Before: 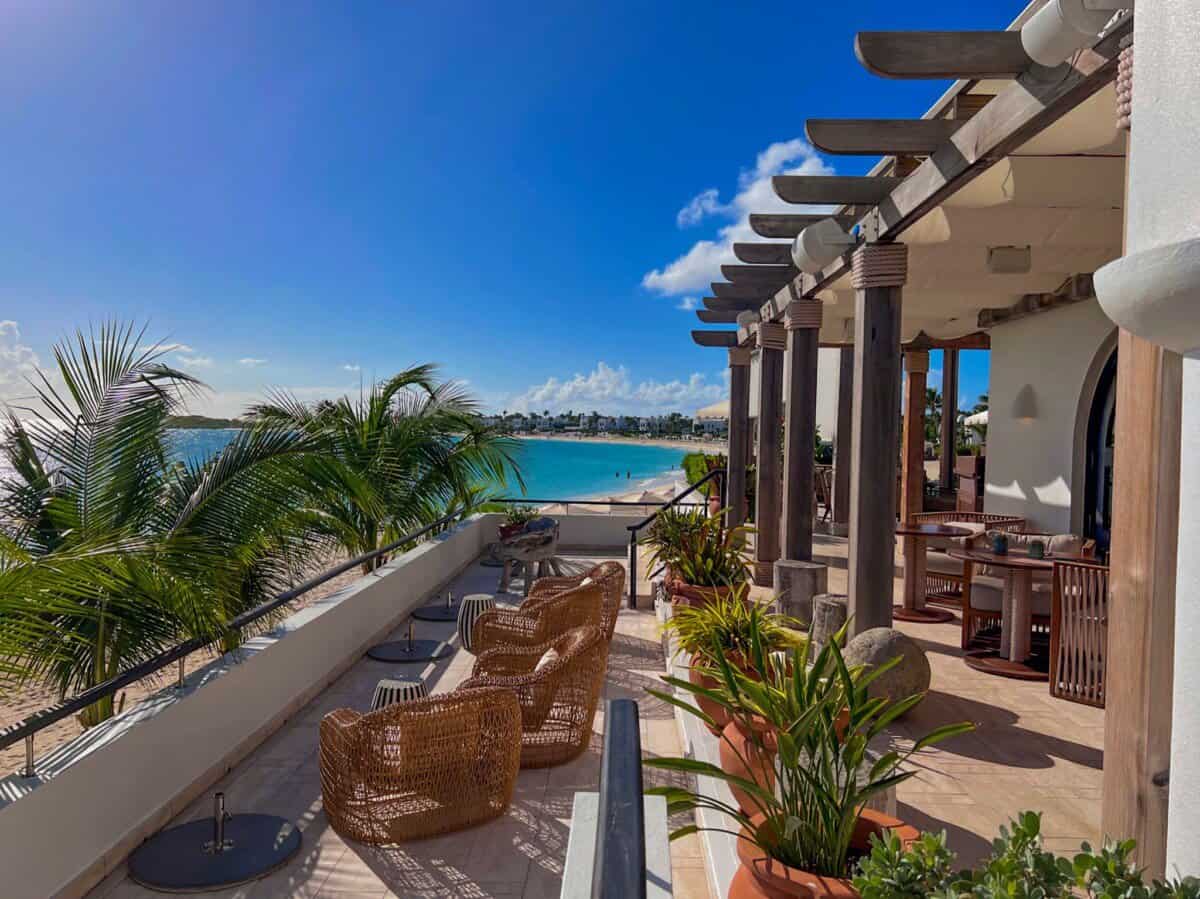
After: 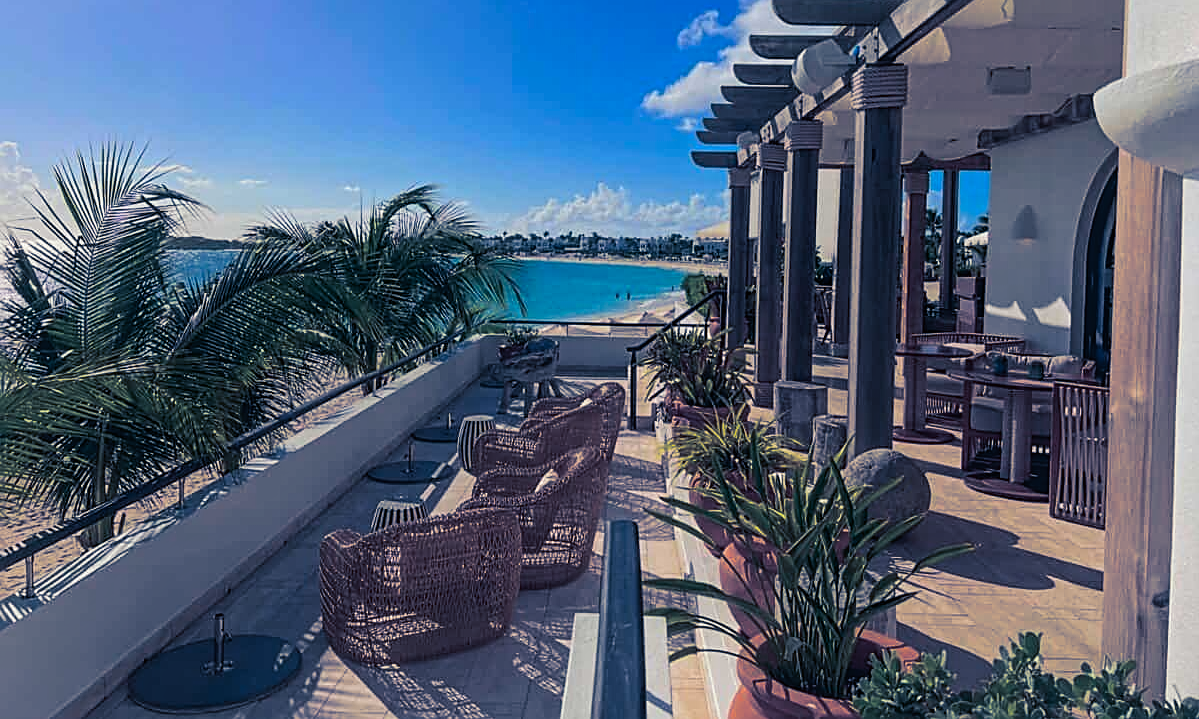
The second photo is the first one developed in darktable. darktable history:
sharpen: on, module defaults
contrast brightness saturation: contrast 0.15, brightness 0.05
crop and rotate: top 19.998%
contrast equalizer: y [[0.439, 0.44, 0.442, 0.457, 0.493, 0.498], [0.5 ×6], [0.5 ×6], [0 ×6], [0 ×6]]
split-toning: shadows › hue 226.8°, shadows › saturation 0.84
